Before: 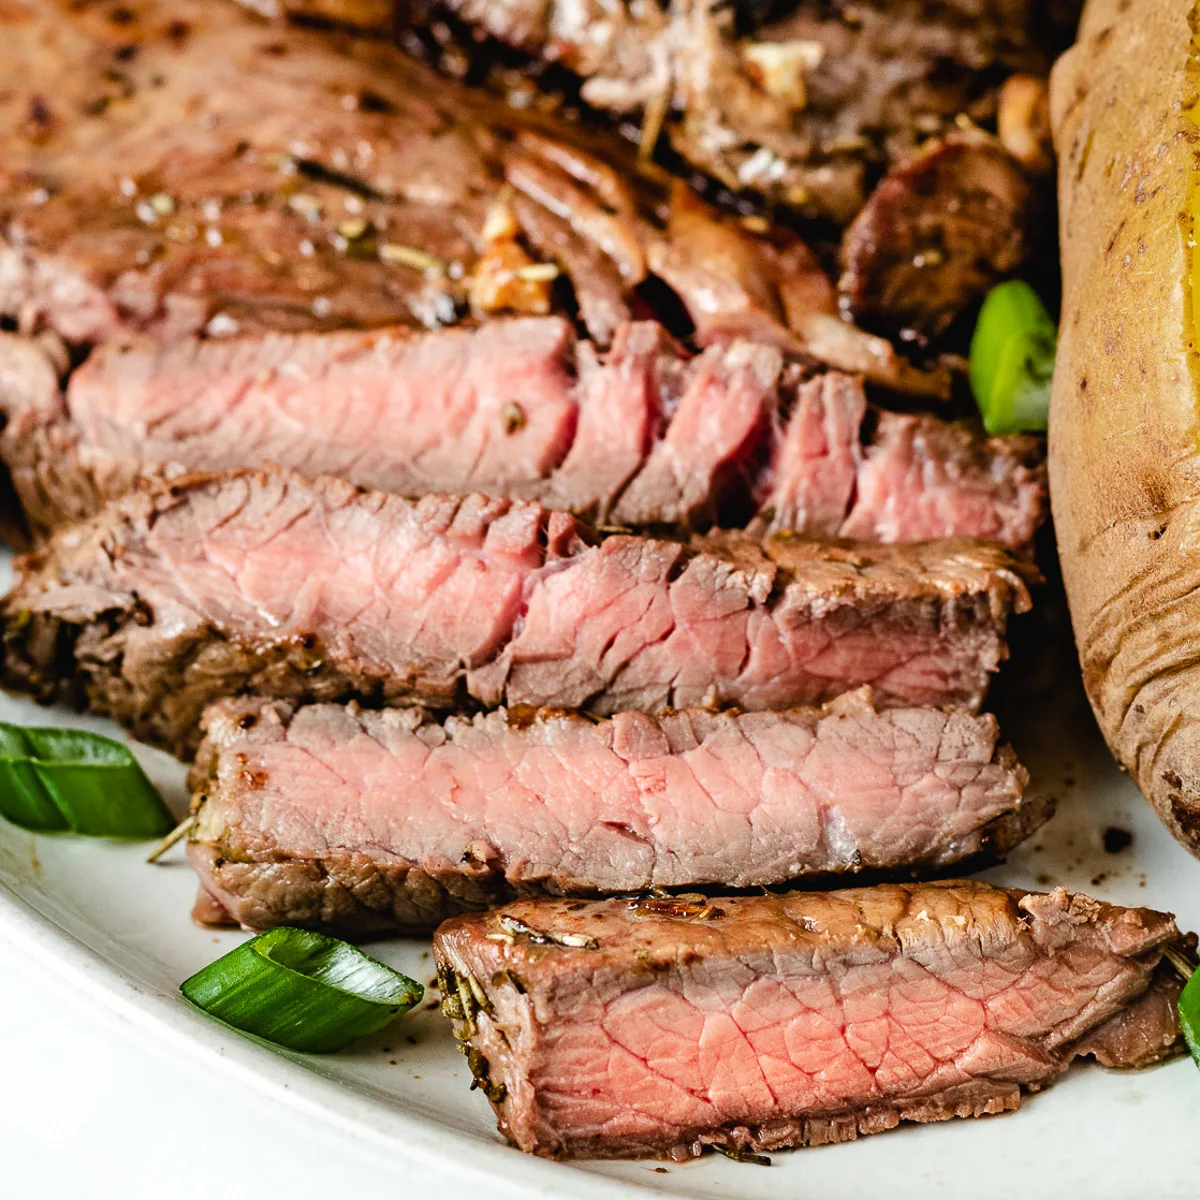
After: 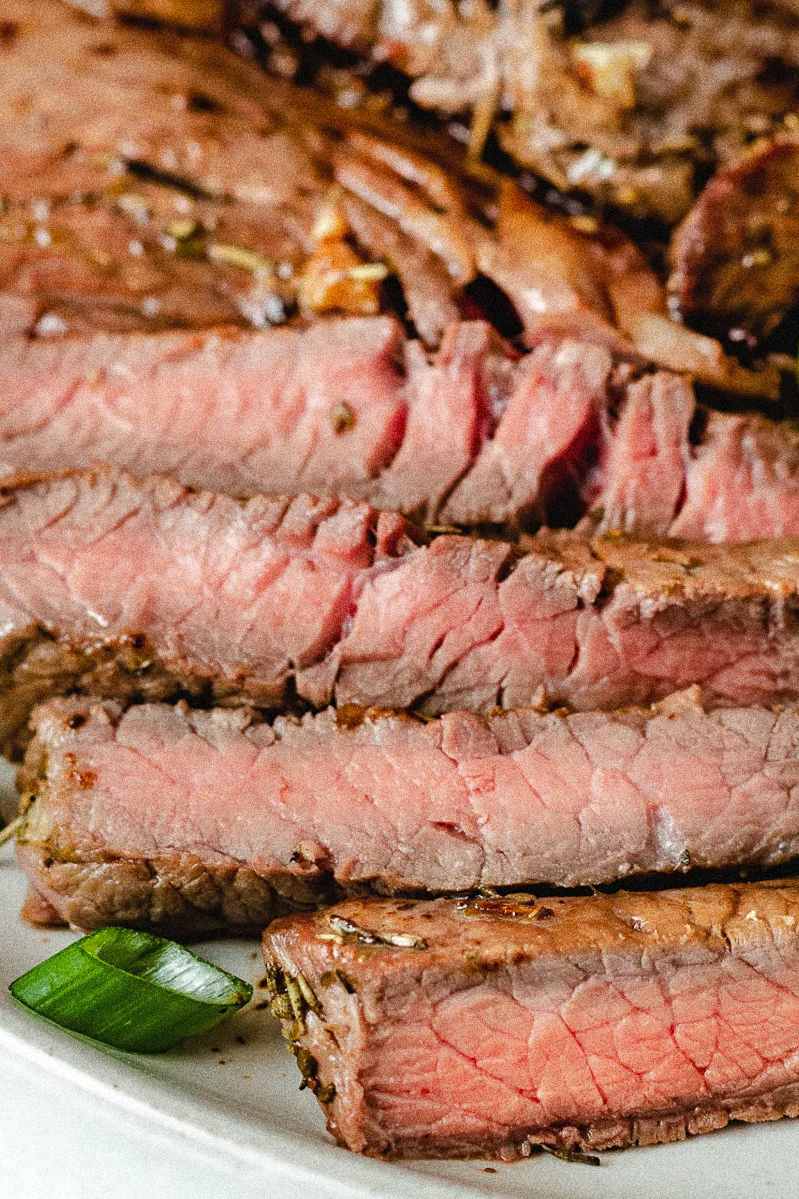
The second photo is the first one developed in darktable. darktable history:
shadows and highlights: shadows 40, highlights -60
grain: coarseness 14.49 ISO, strength 48.04%, mid-tones bias 35%
crop and rotate: left 14.292%, right 19.041%
